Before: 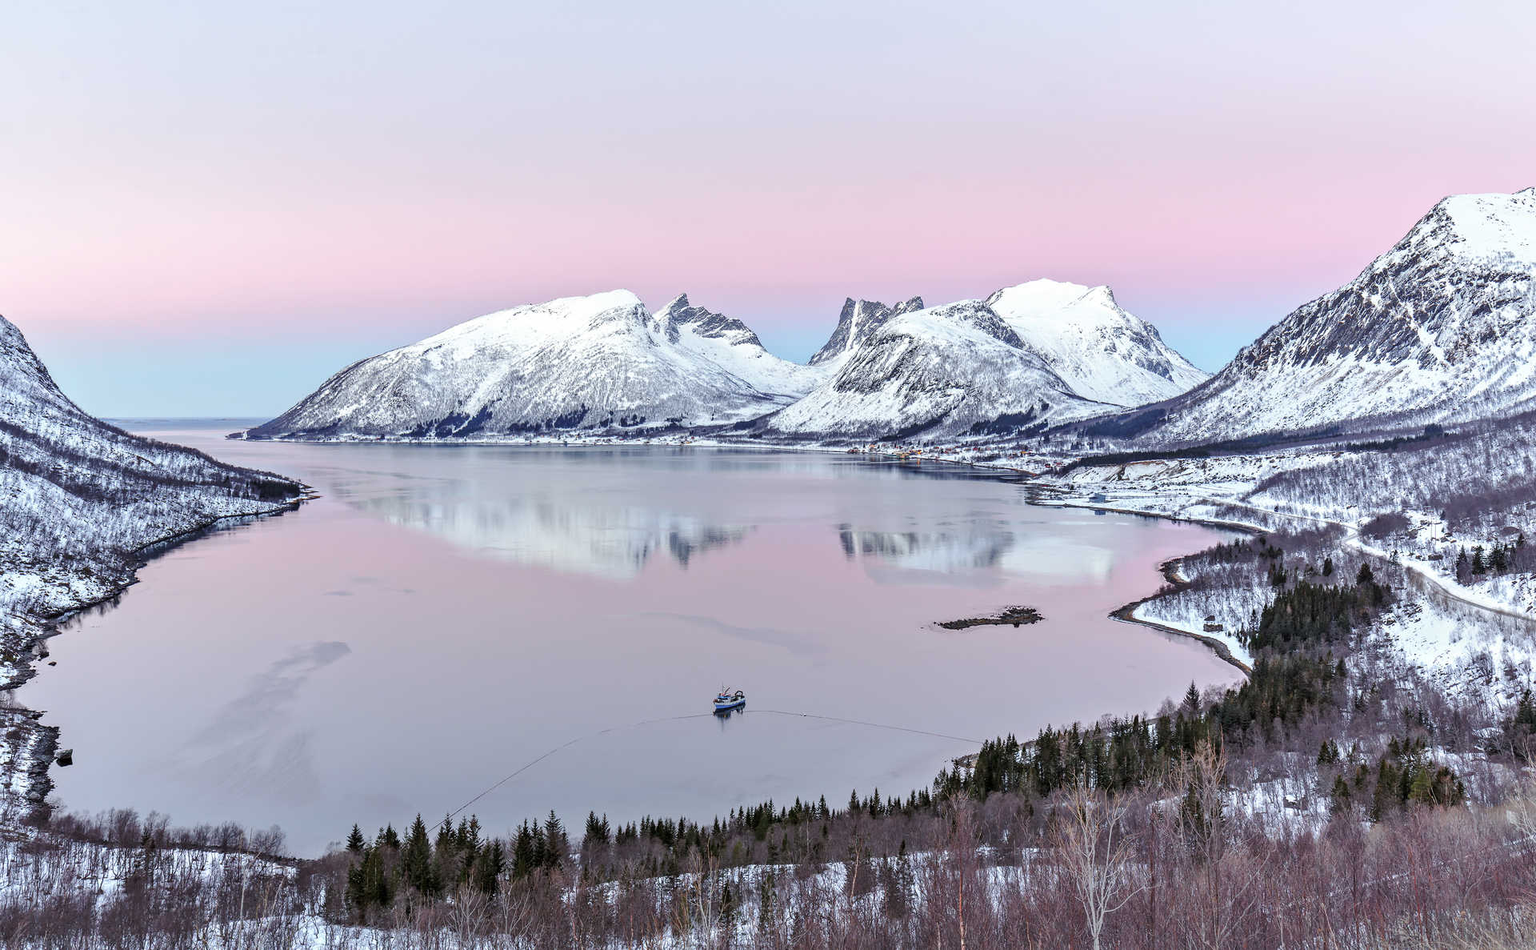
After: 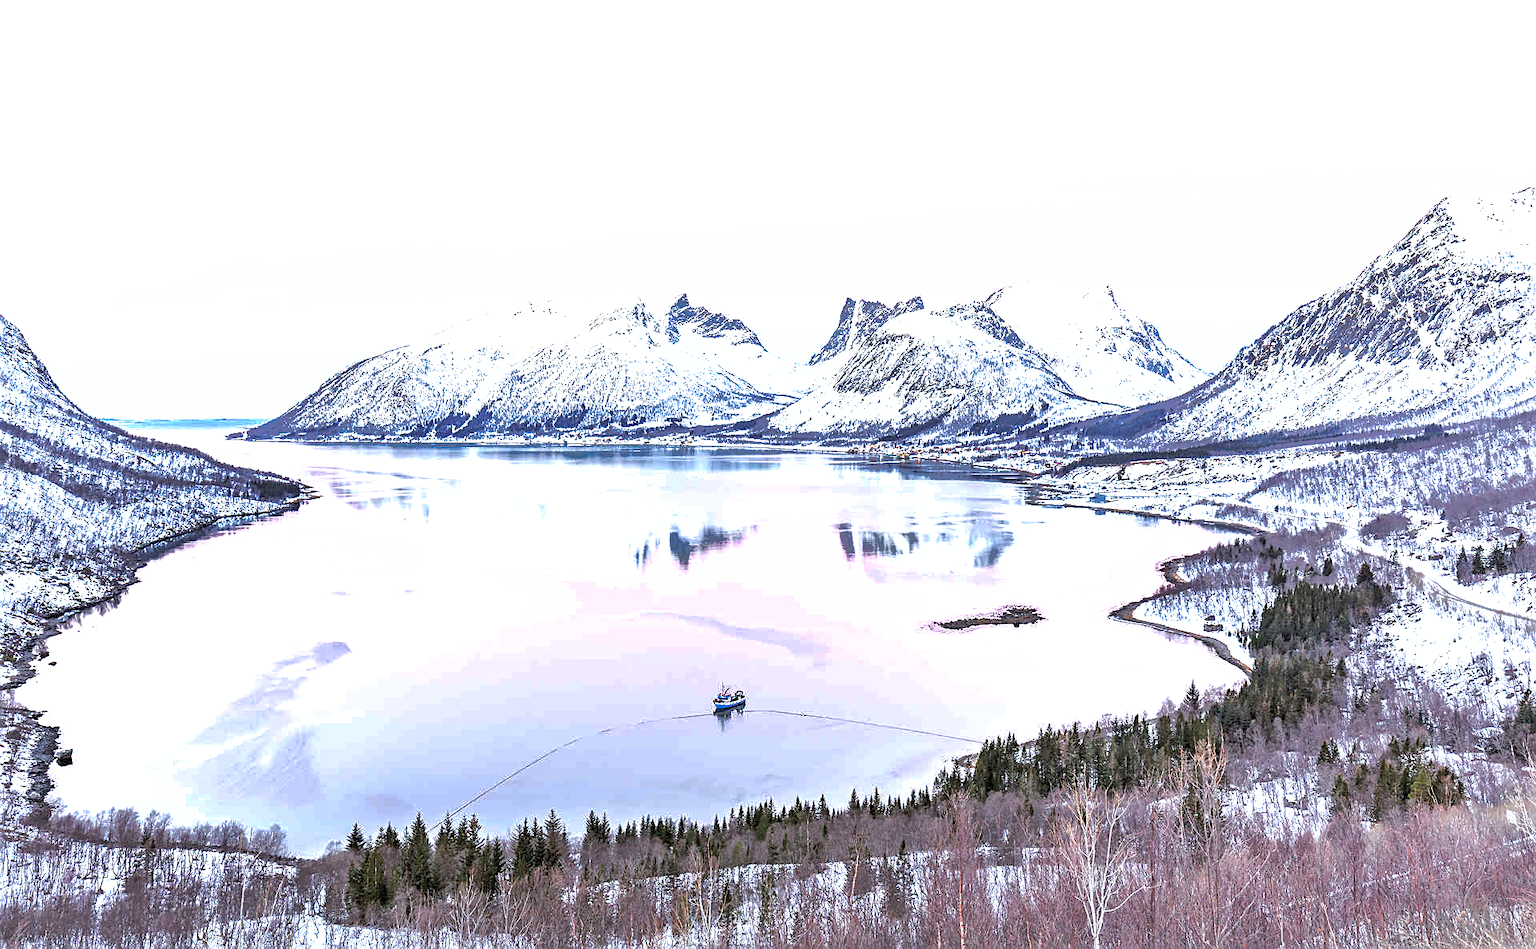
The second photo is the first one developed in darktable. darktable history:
shadows and highlights: shadows 39.71, highlights -59.9, highlights color adjustment 89.4%
sharpen: on, module defaults
tone equalizer: edges refinement/feathering 500, mask exposure compensation -1.57 EV, preserve details no
exposure: black level correction 0, exposure 1.199 EV, compensate highlight preservation false
